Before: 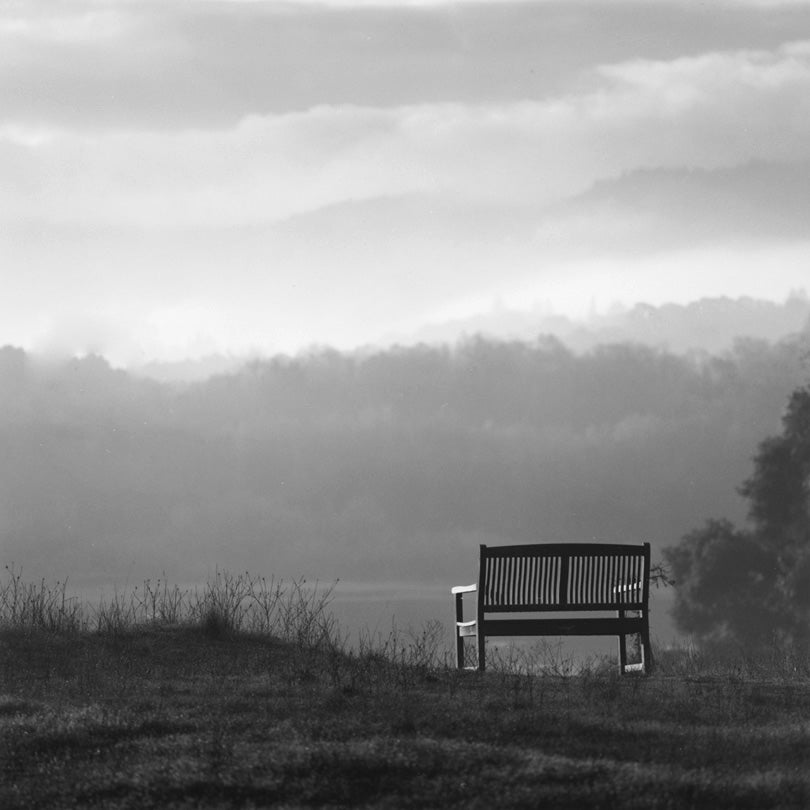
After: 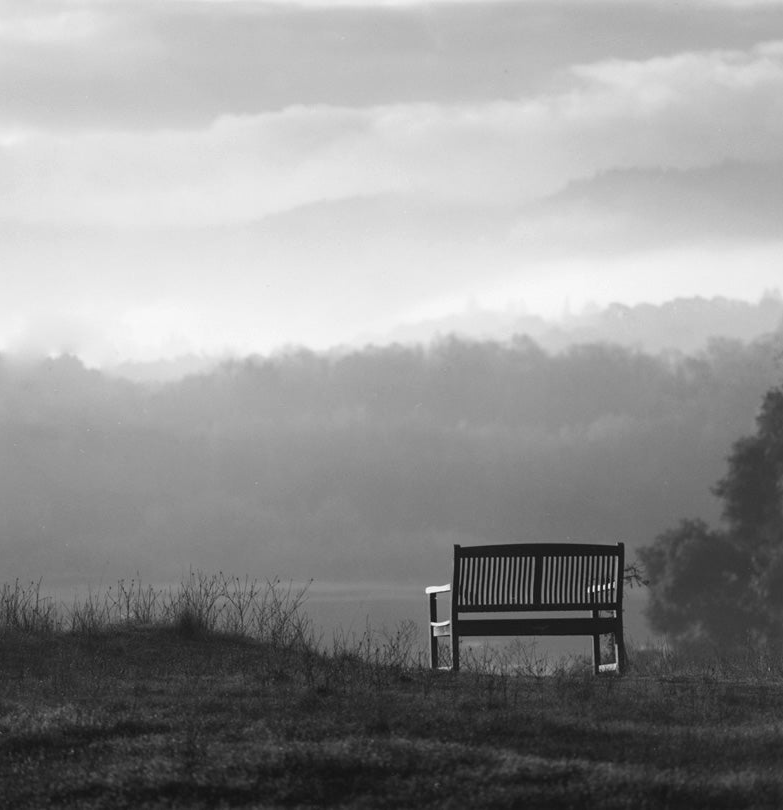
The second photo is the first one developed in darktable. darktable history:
crop and rotate: left 3.238%
exposure: compensate highlight preservation false
